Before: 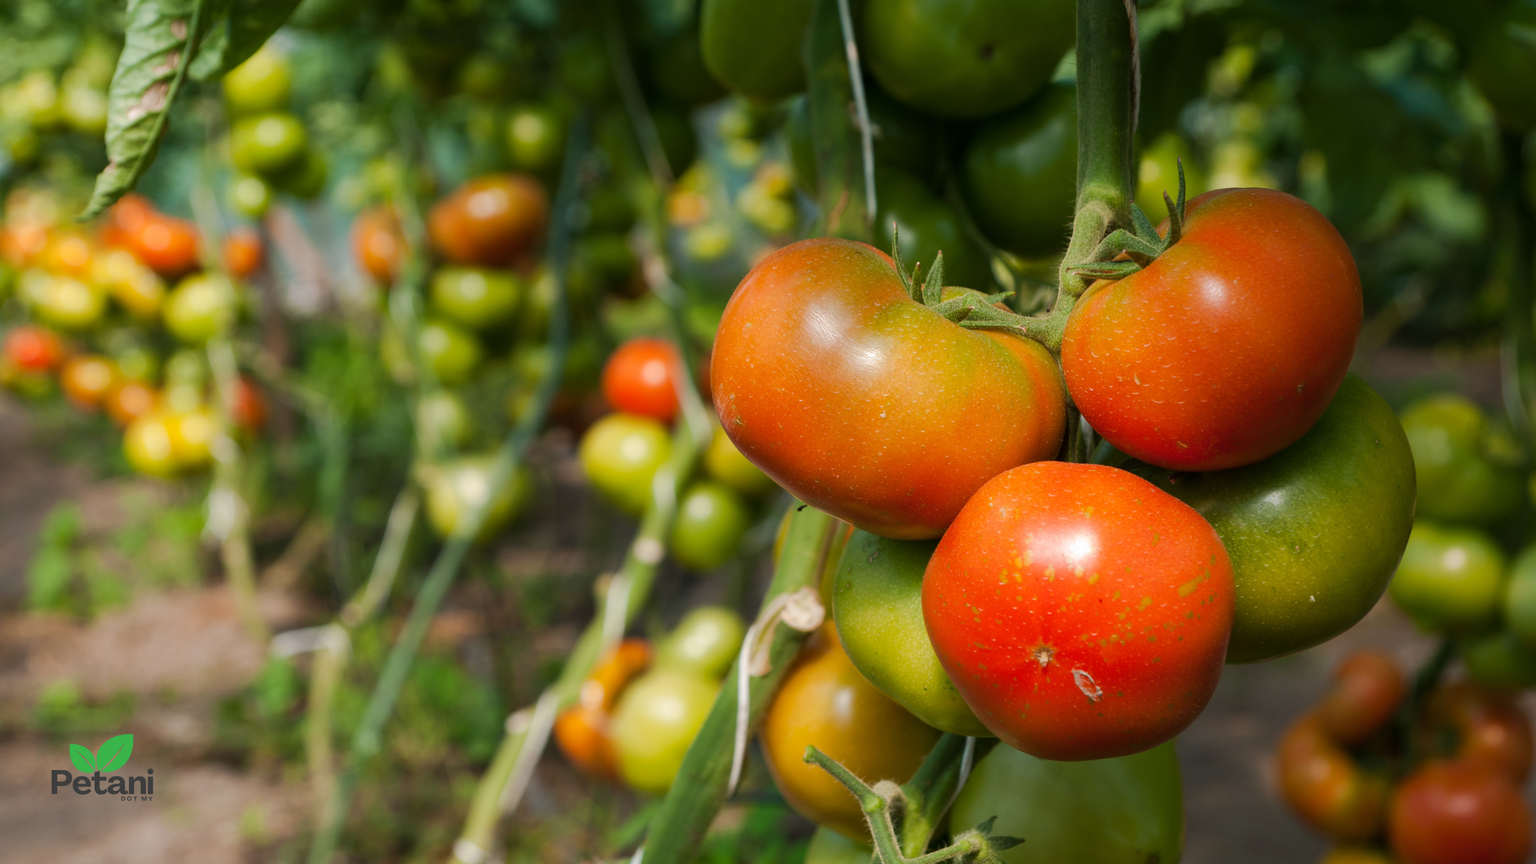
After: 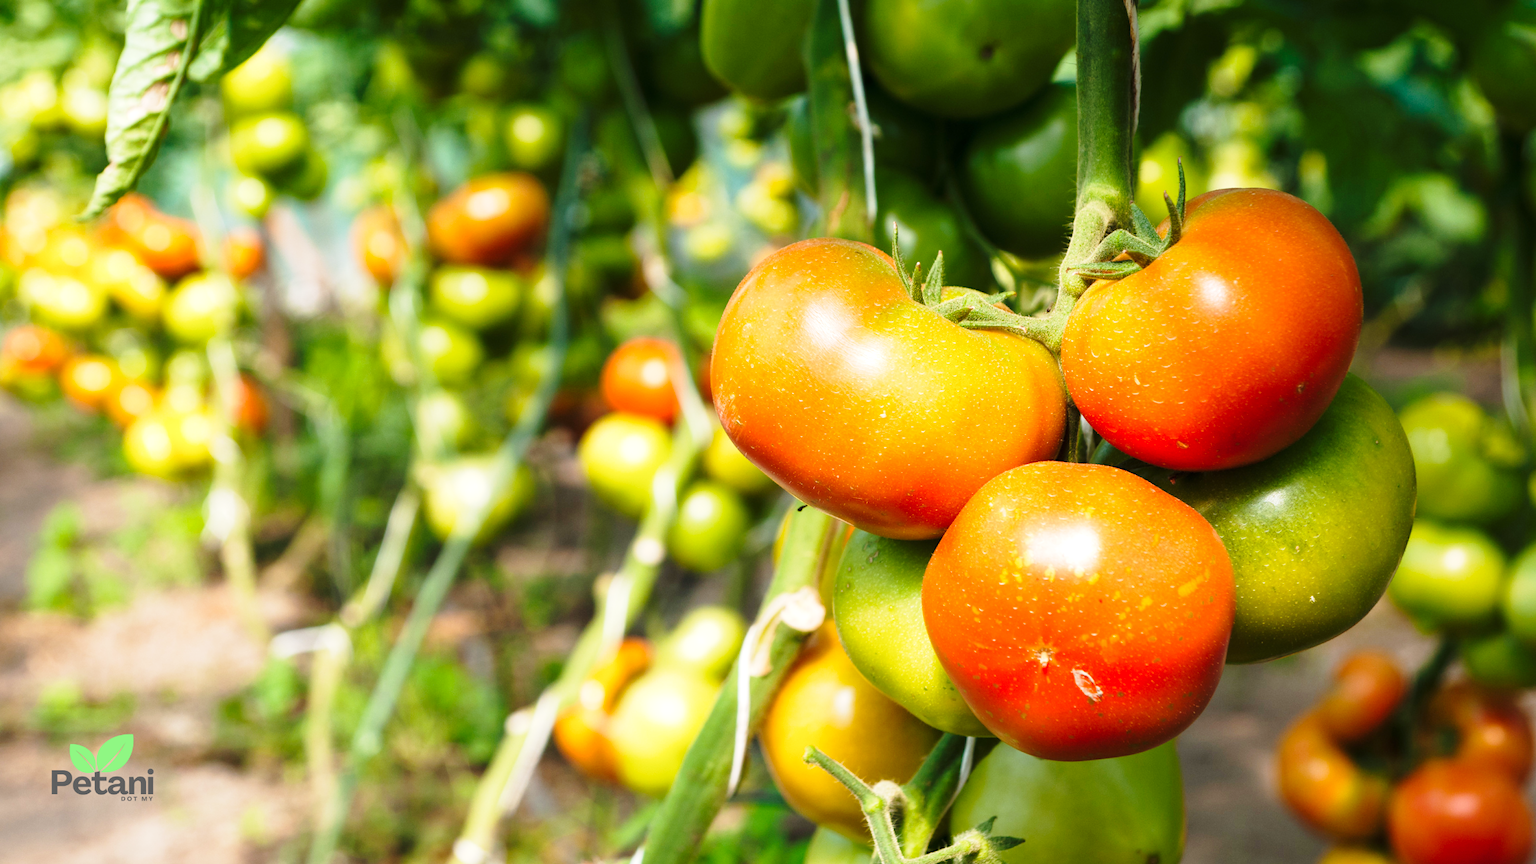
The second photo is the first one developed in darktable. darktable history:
base curve: curves: ch0 [(0, 0) (0.028, 0.03) (0.121, 0.232) (0.46, 0.748) (0.859, 0.968) (1, 1)], preserve colors none
exposure: exposure 0.566 EV, compensate highlight preservation false
